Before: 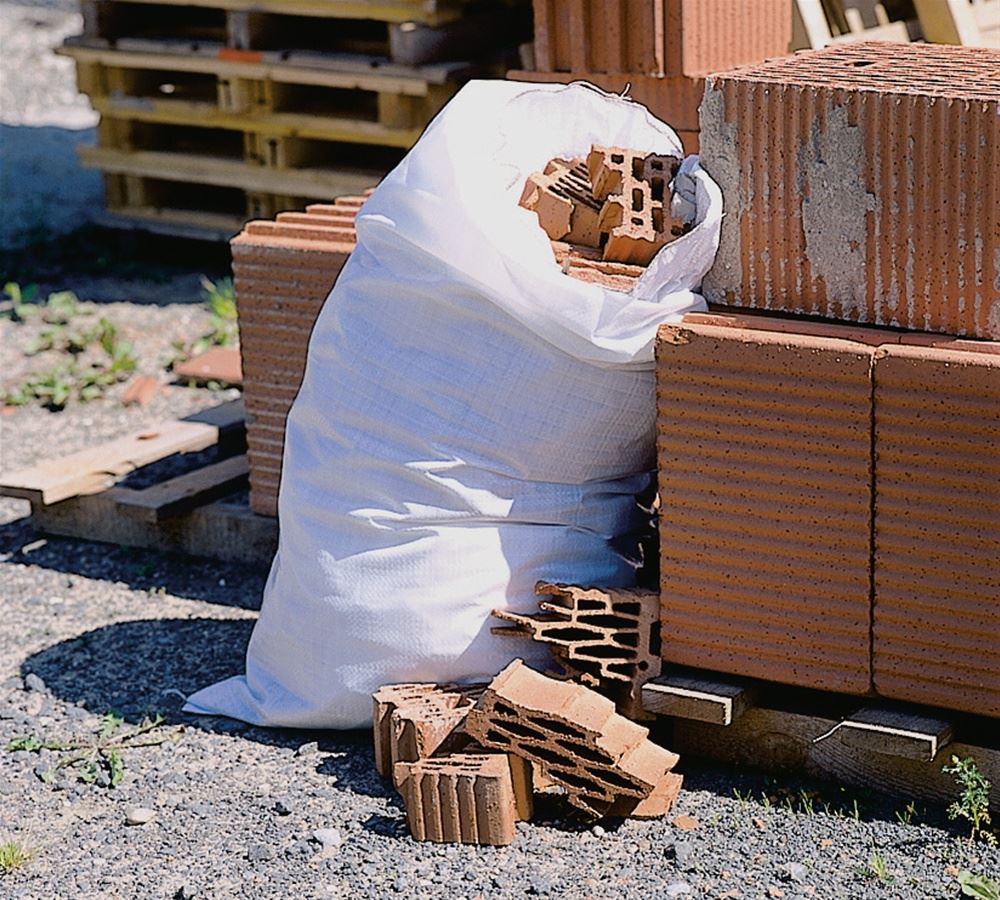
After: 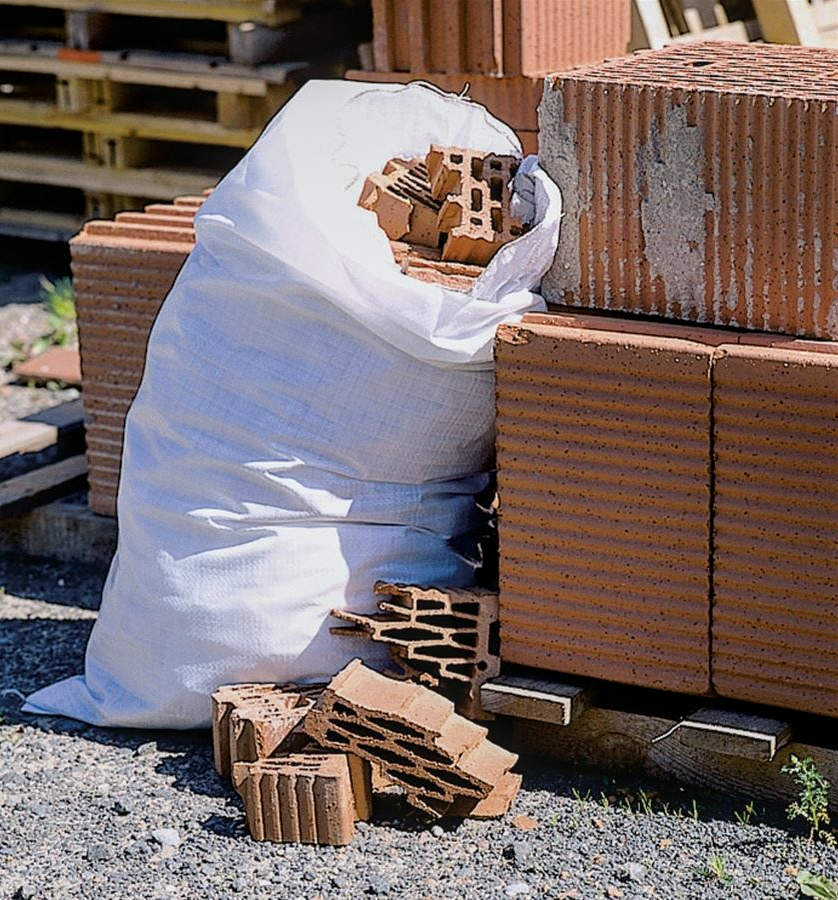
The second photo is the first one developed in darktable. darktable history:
local contrast: on, module defaults
crop: left 16.145%
white balance: red 0.986, blue 1.01
